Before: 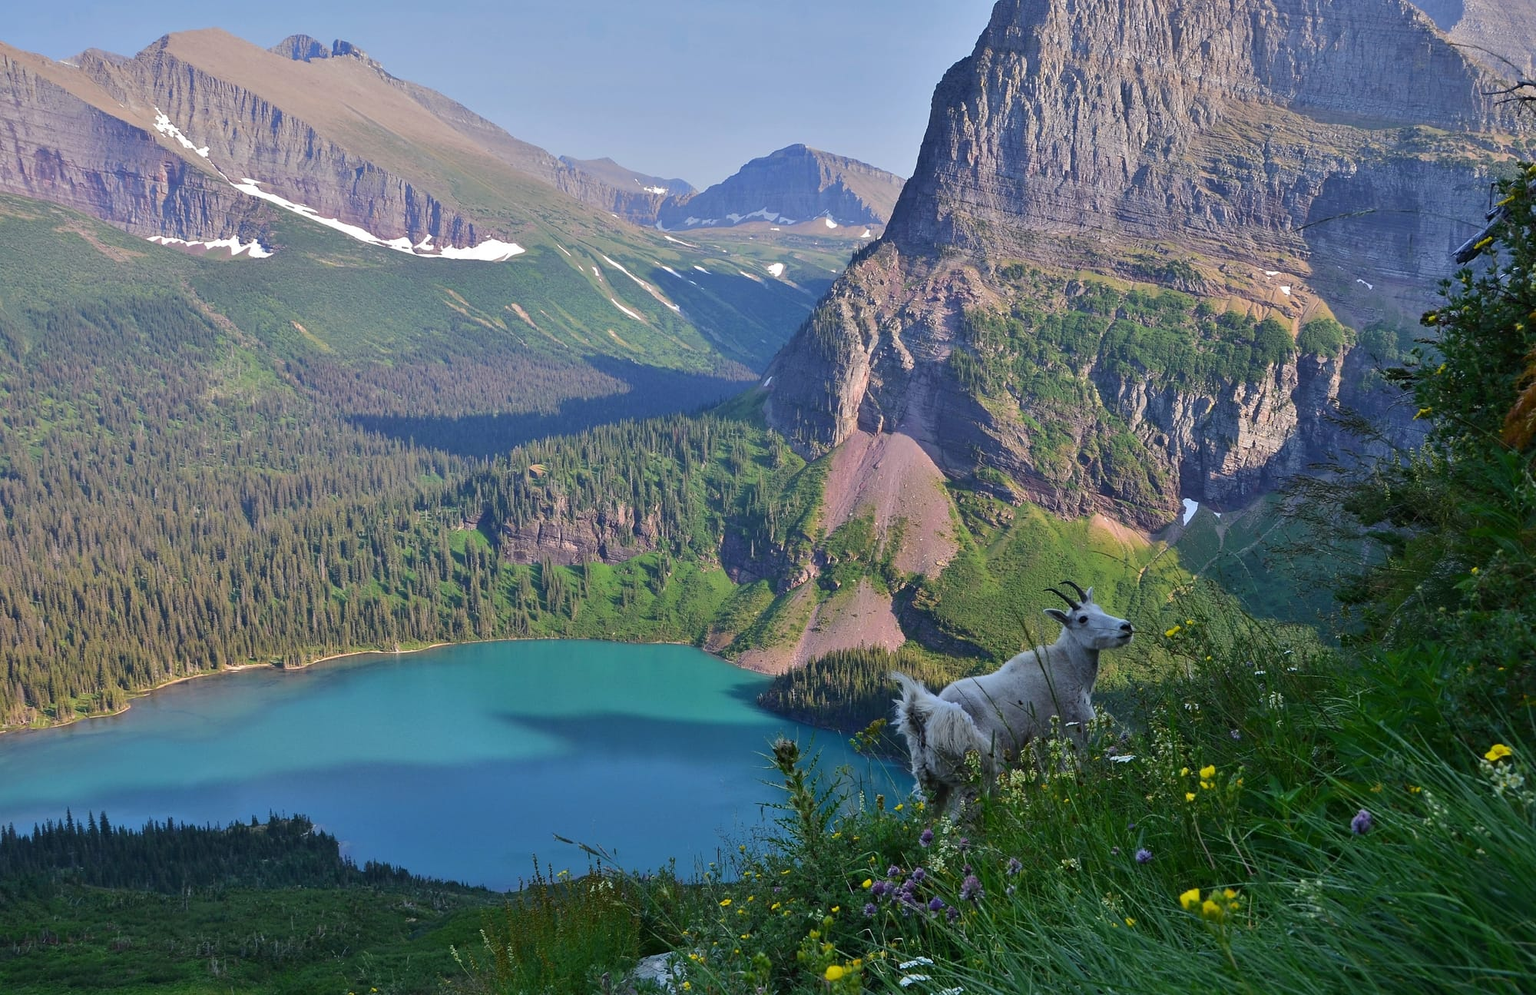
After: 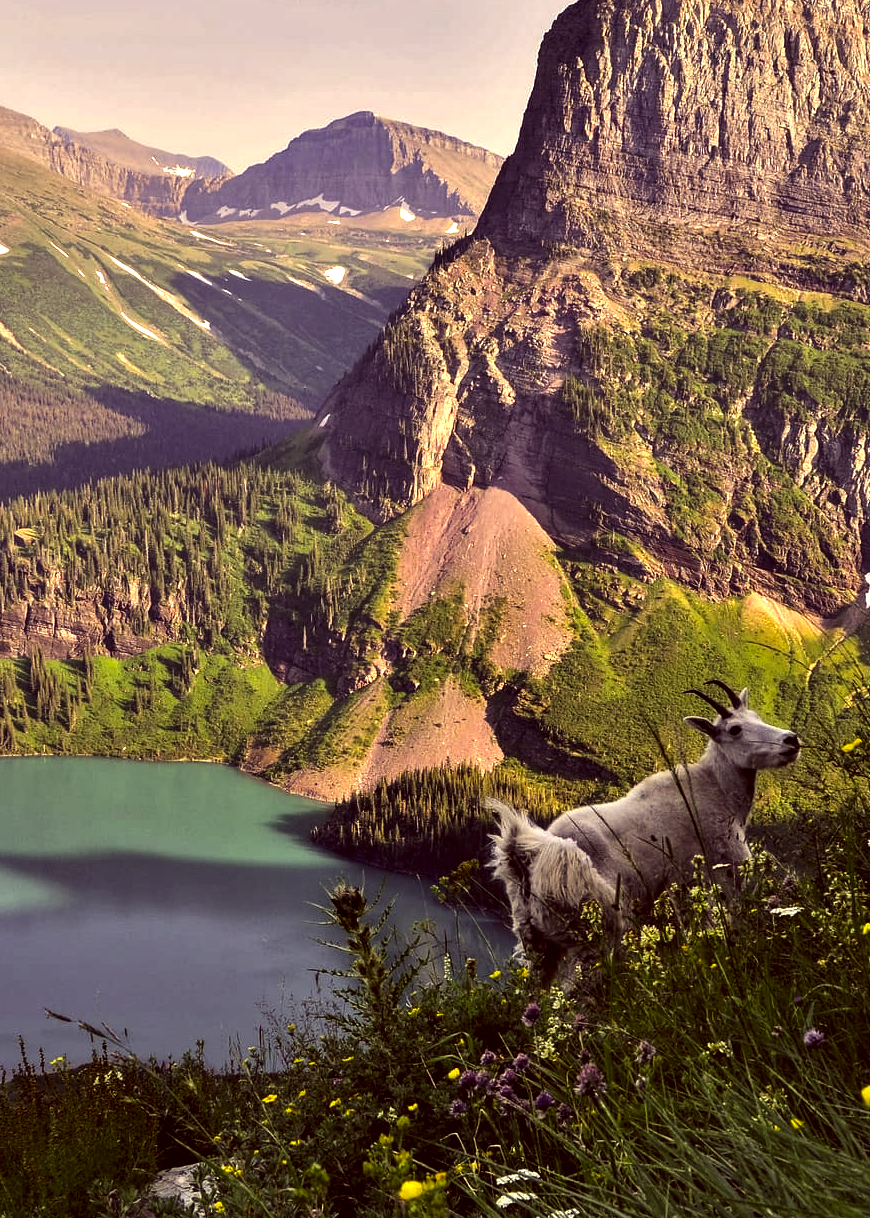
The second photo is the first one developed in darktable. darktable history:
levels: black 0.034%, levels [0.044, 0.475, 0.791]
crop: left 33.756%, top 5.93%, right 22.742%
local contrast: highlights 28%, shadows 74%, midtone range 0.749
color correction: highlights a* 9.84, highlights b* 39.05, shadows a* 14.53, shadows b* 3.35
